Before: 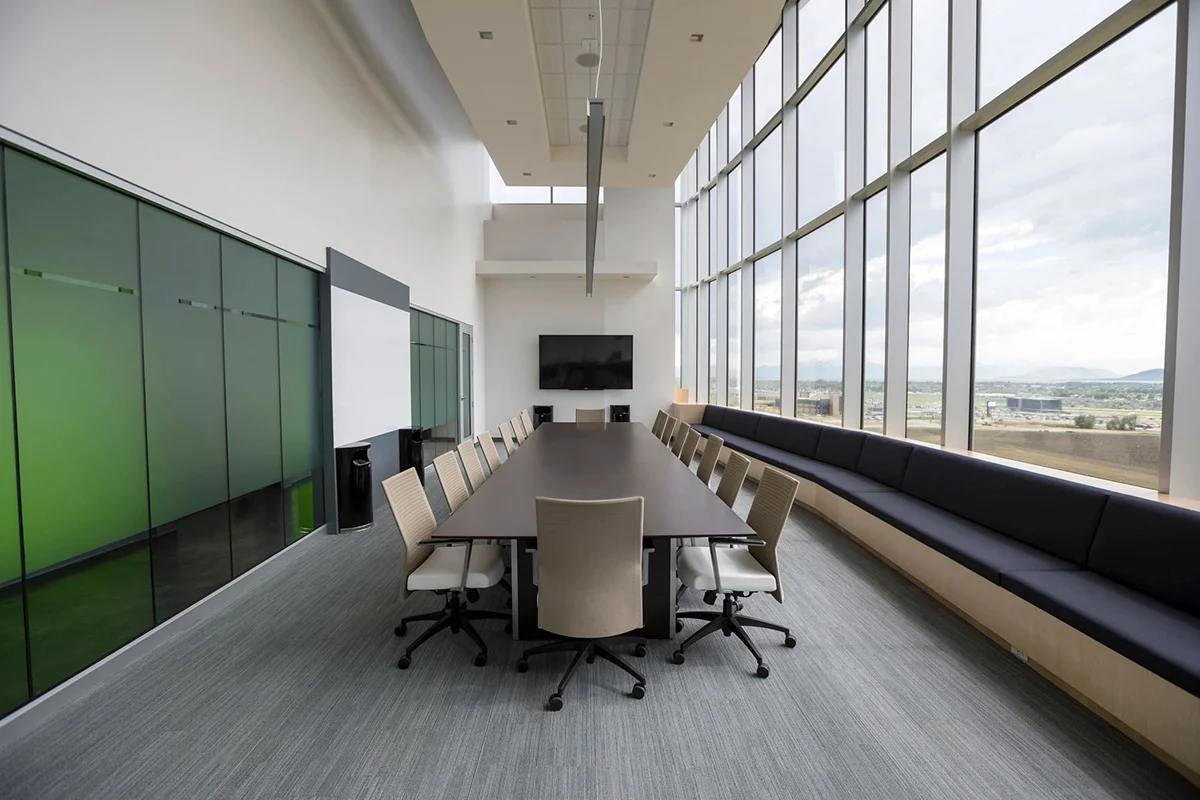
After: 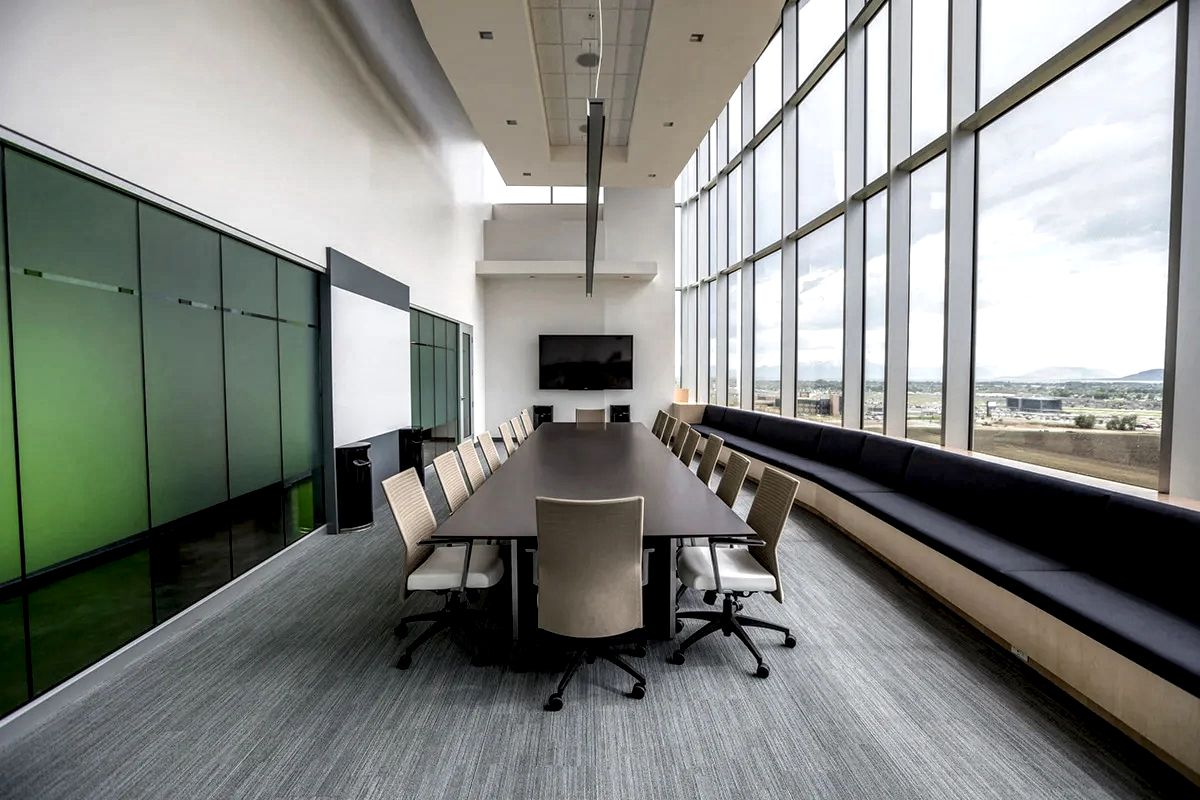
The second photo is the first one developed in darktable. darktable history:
local contrast: highlights 19%, detail 186%
tone equalizer: on, module defaults
